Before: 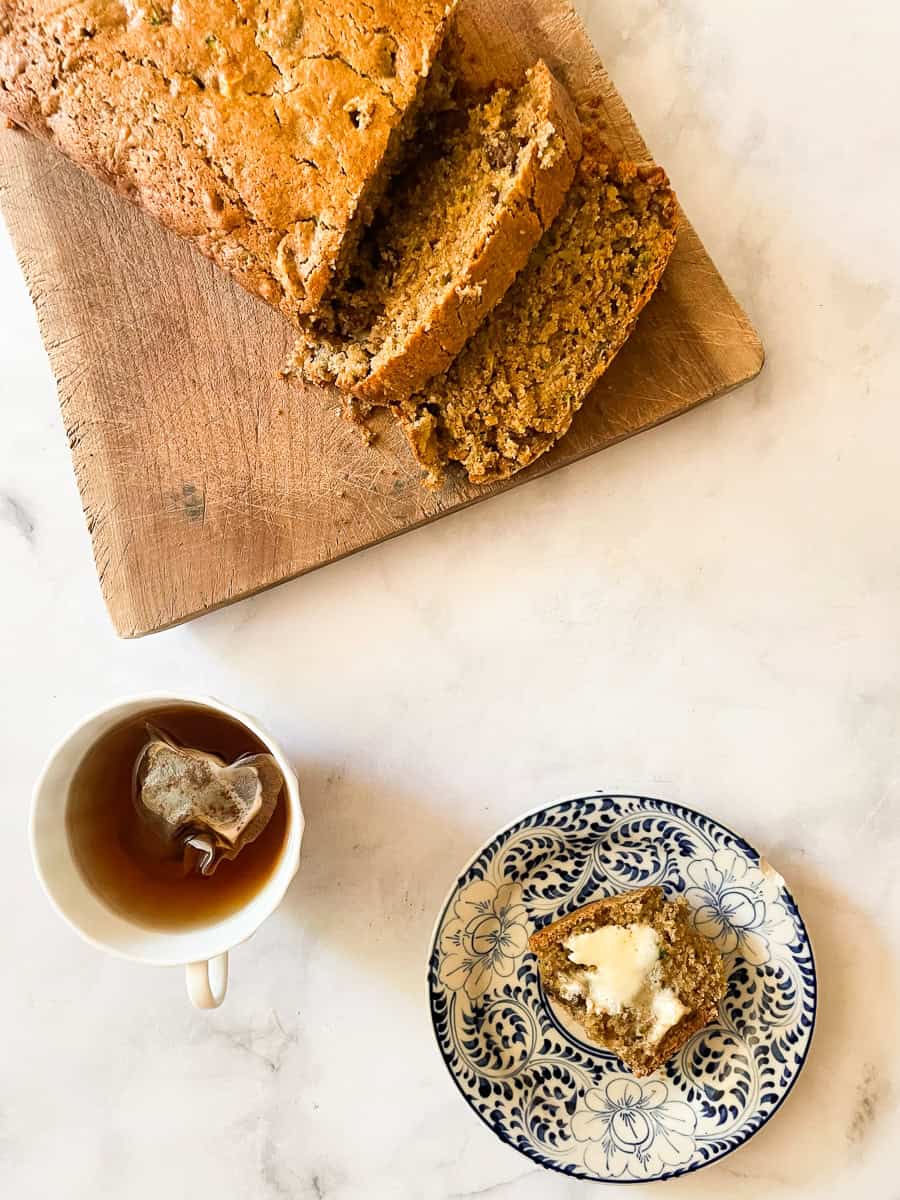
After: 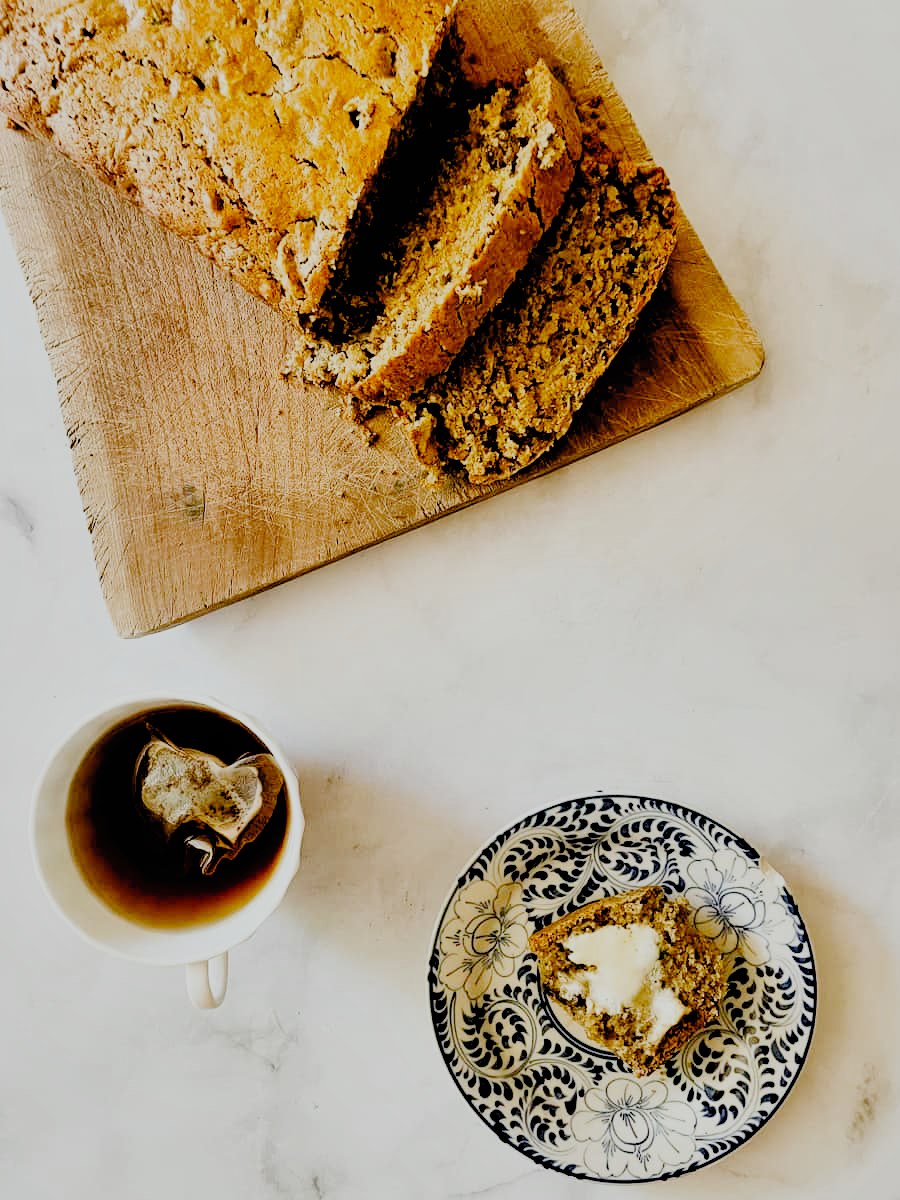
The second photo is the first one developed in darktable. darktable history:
exposure: black level correction 0.009, exposure 0.014 EV, compensate highlight preservation false
color balance: lift [1.004, 1.002, 1.002, 0.998], gamma [1, 1.007, 1.002, 0.993], gain [1, 0.977, 1.013, 1.023], contrast -3.64%
shadows and highlights: shadows 32, highlights -32, soften with gaussian
filmic rgb: black relative exposure -2.85 EV, white relative exposure 4.56 EV, hardness 1.77, contrast 1.25, preserve chrominance no, color science v5 (2021)
